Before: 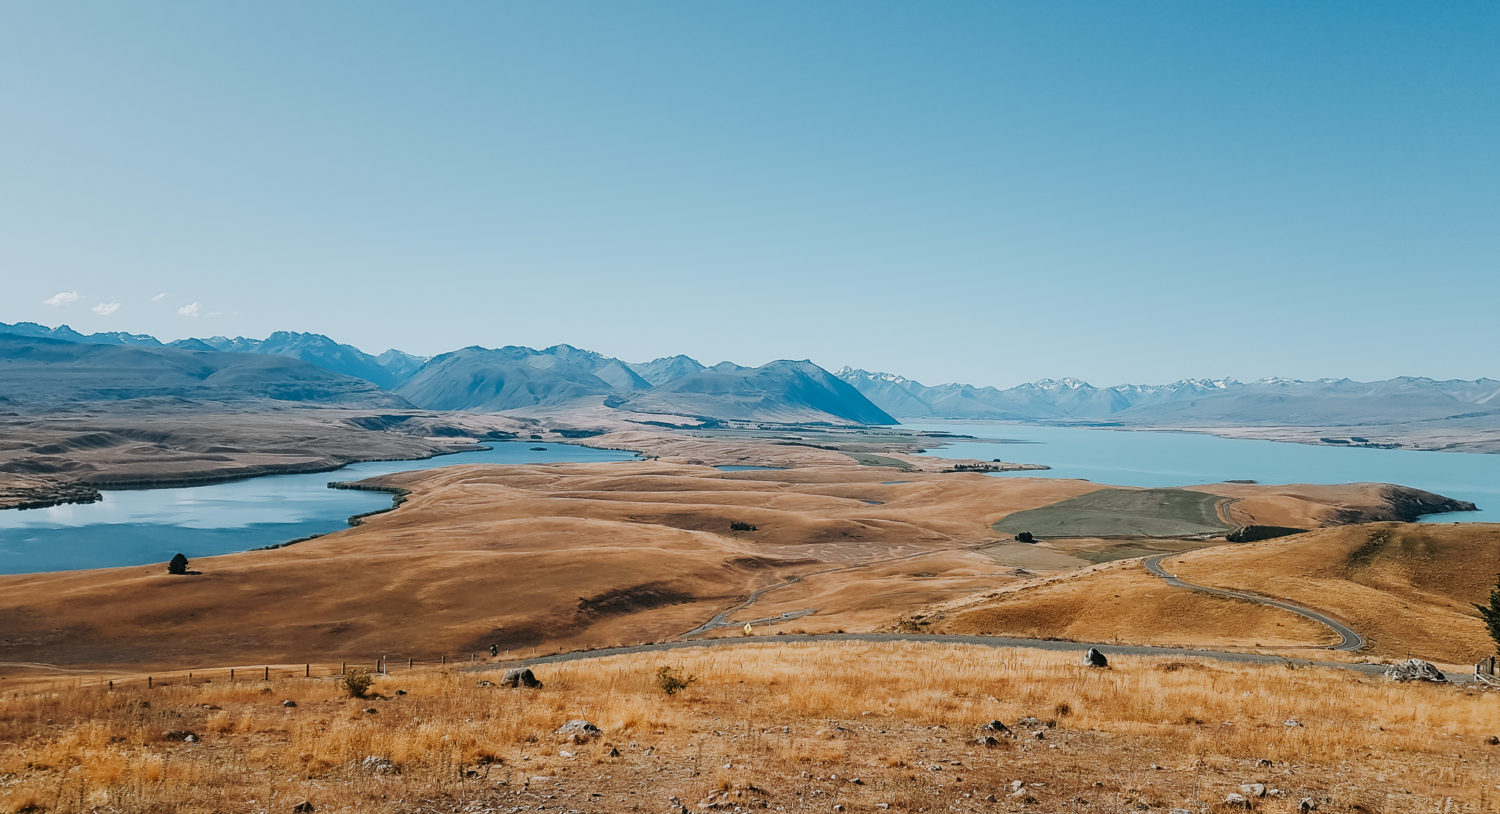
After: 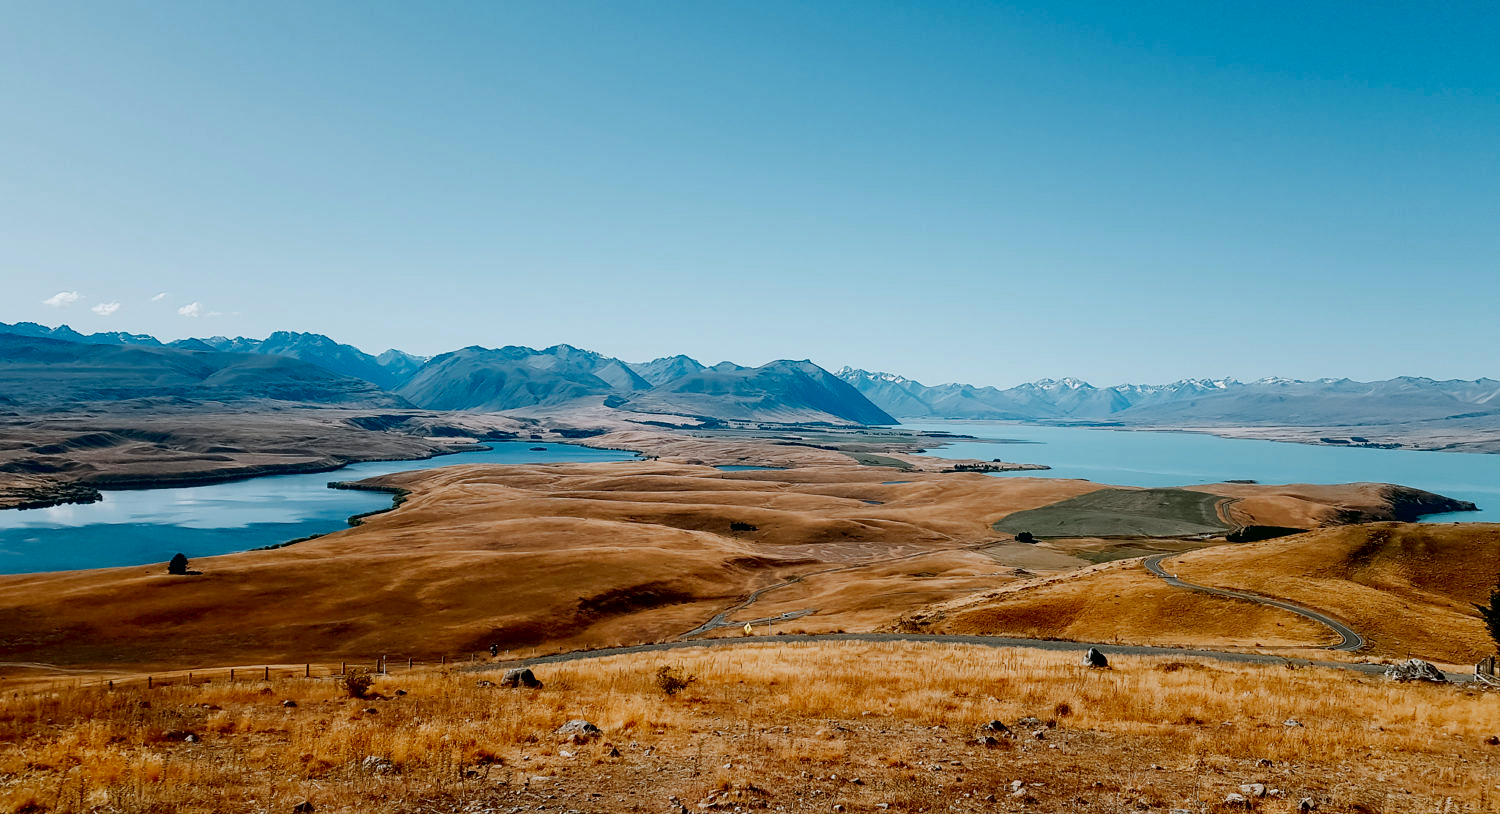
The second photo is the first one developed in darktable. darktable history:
contrast brightness saturation: contrast 0.068, brightness -0.147, saturation 0.106
exposure: black level correction 0.025, exposure 0.181 EV, compensate highlight preservation false
